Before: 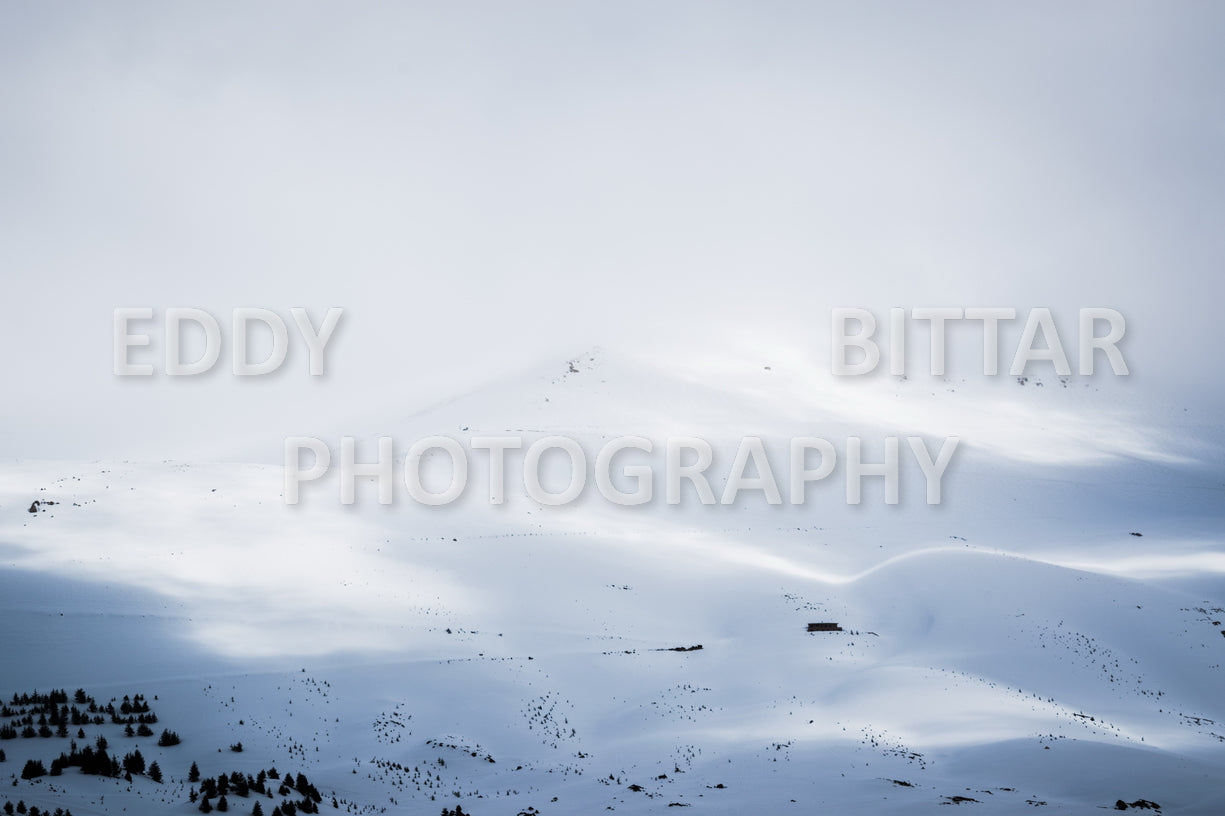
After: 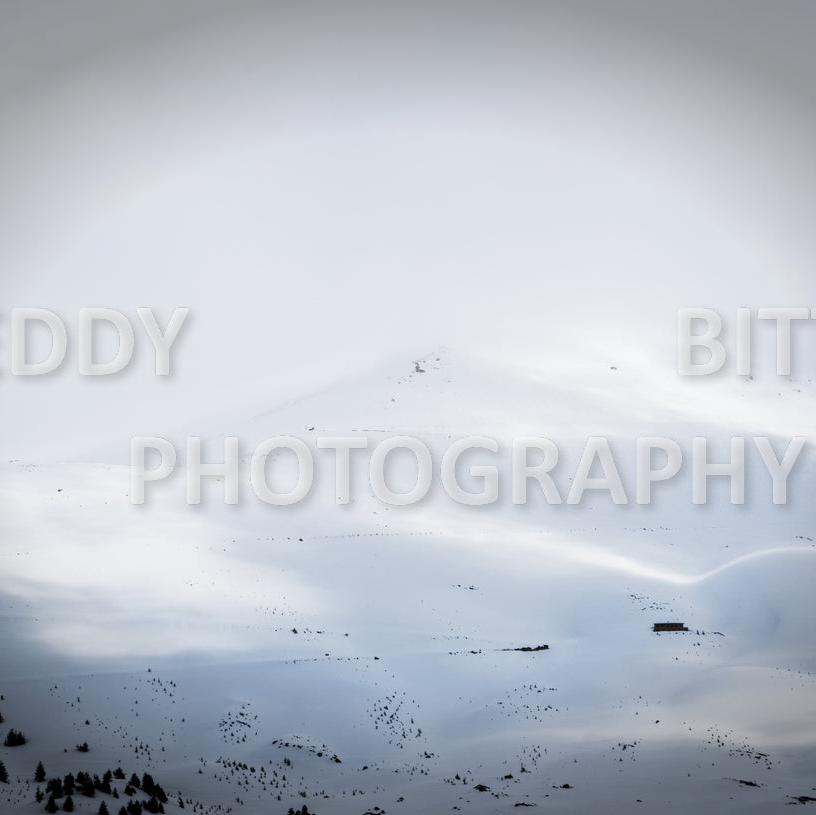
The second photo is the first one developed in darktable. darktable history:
crop and rotate: left 12.587%, right 20.772%
vignetting: fall-off start 99.38%, width/height ratio 1.319
